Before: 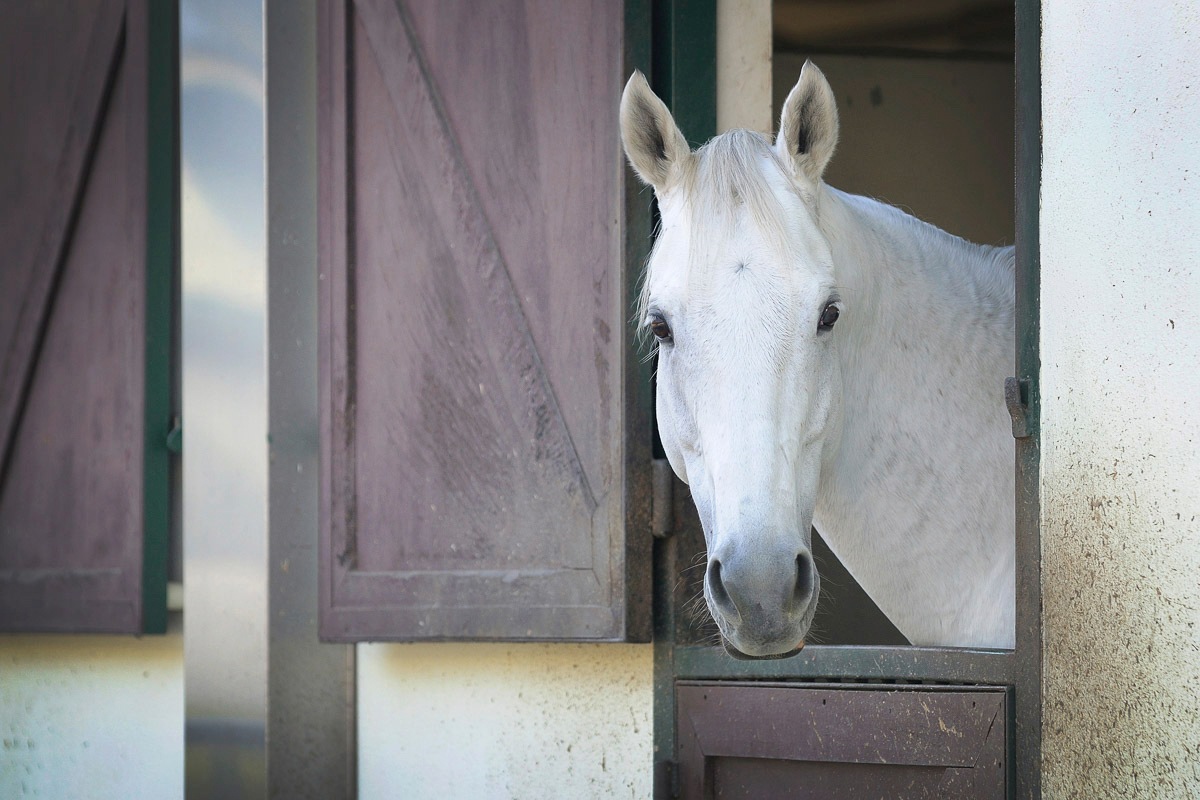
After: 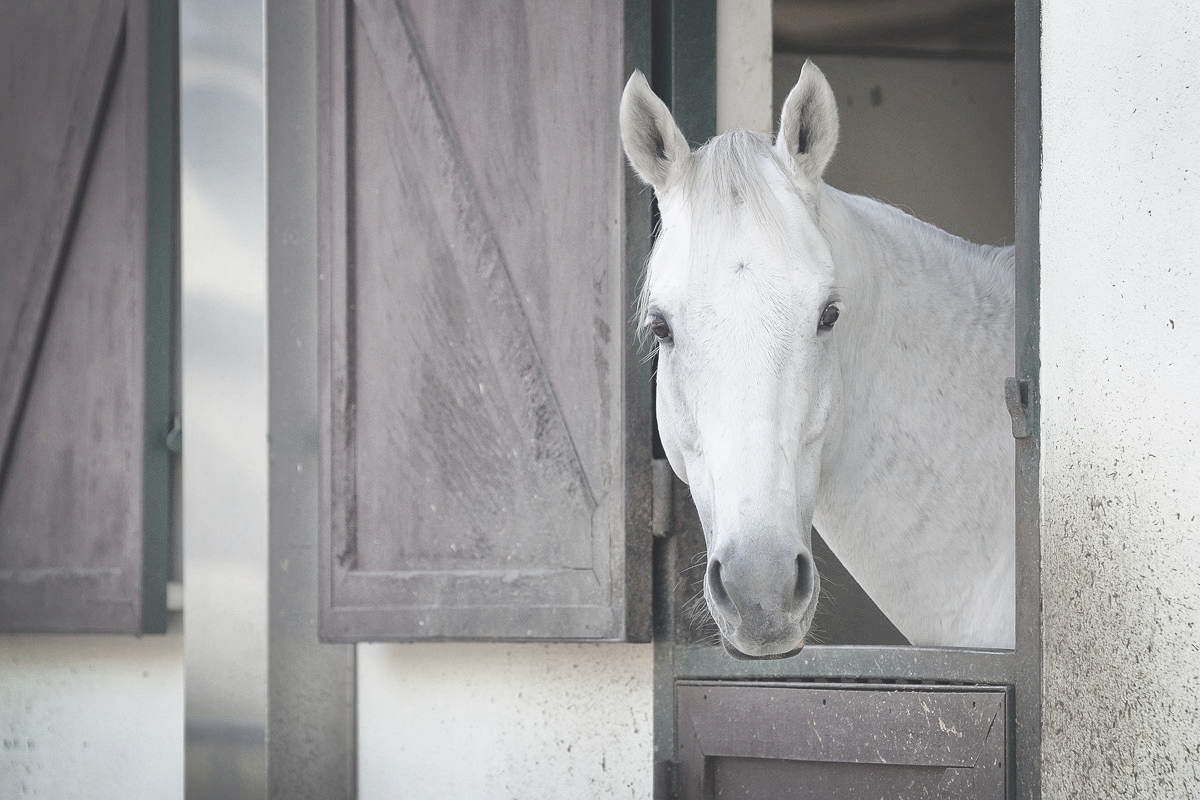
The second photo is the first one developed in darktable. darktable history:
tone equalizer: -8 EV -0.031 EV, -7 EV 0.036 EV, -6 EV -0.007 EV, -5 EV 0.008 EV, -4 EV -0.028 EV, -3 EV -0.236 EV, -2 EV -0.676 EV, -1 EV -0.999 EV, +0 EV -0.956 EV, smoothing diameter 2.11%, edges refinement/feathering 23.85, mask exposure compensation -1.57 EV, filter diffusion 5
color balance rgb: shadows lift › chroma 3.281%, shadows lift › hue 279.47°, global offset › luminance 1.984%, perceptual saturation grading › global saturation 20%, perceptual saturation grading › highlights -49.975%, perceptual saturation grading › shadows 26.013%, global vibrance 20%
contrast brightness saturation: contrast 0.147, brightness 0.049
color correction: highlights b* -0.041, saturation 0.303
exposure: black level correction 0, exposure 0.932 EV, compensate highlight preservation false
